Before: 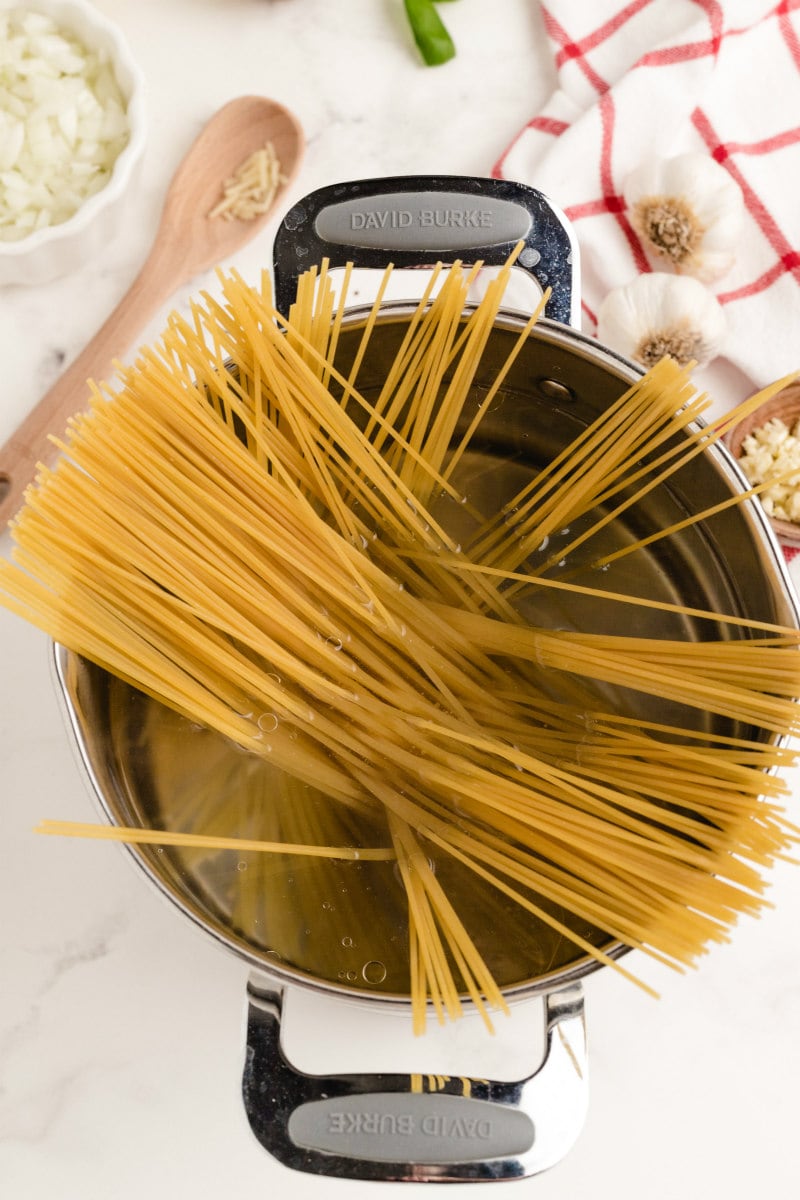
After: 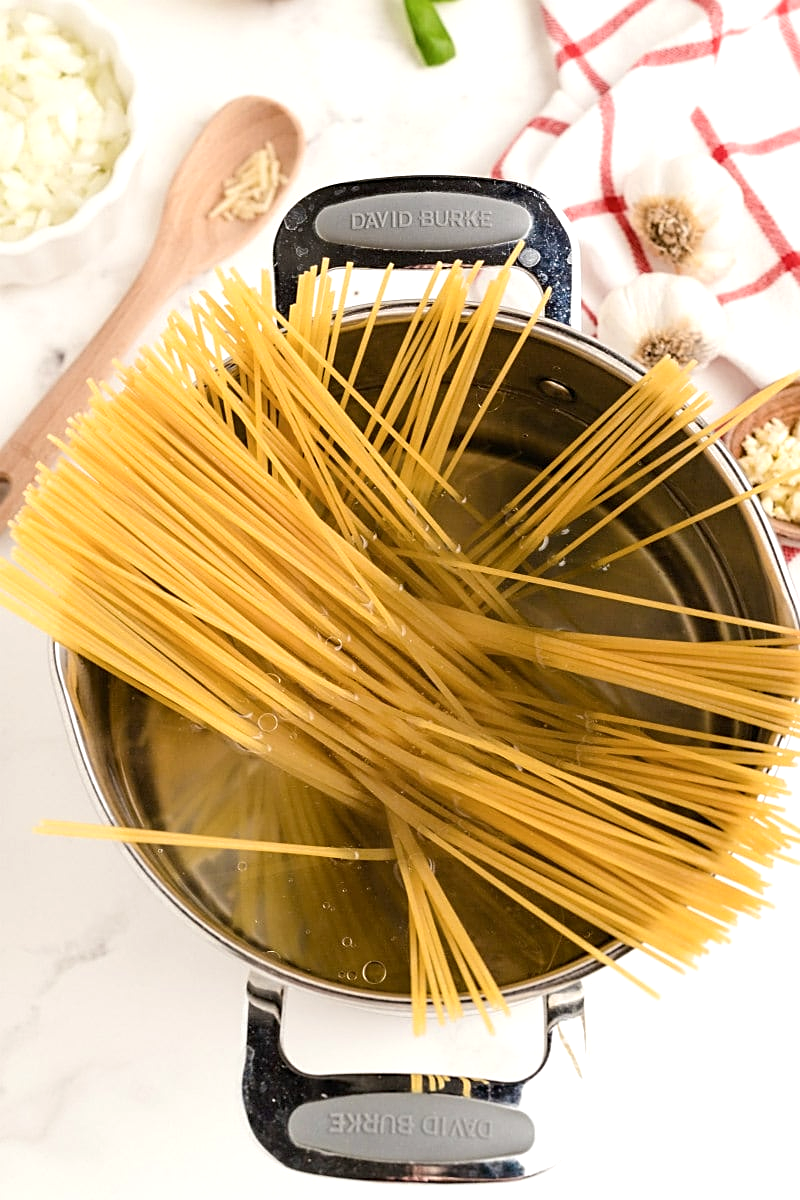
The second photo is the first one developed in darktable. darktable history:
exposure: black level correction 0.001, exposure 0.297 EV, compensate highlight preservation false
sharpen: amount 0.497
color zones: curves: ch0 [(0, 0.48) (0.209, 0.398) (0.305, 0.332) (0.429, 0.493) (0.571, 0.5) (0.714, 0.5) (0.857, 0.5) (1, 0.48)]; ch1 [(0, 0.633) (0.143, 0.586) (0.286, 0.489) (0.429, 0.448) (0.571, 0.31) (0.714, 0.335) (0.857, 0.492) (1, 0.633)]; ch2 [(0, 0.448) (0.143, 0.498) (0.286, 0.5) (0.429, 0.5) (0.571, 0.5) (0.714, 0.5) (0.857, 0.5) (1, 0.448)], mix -122.27%
